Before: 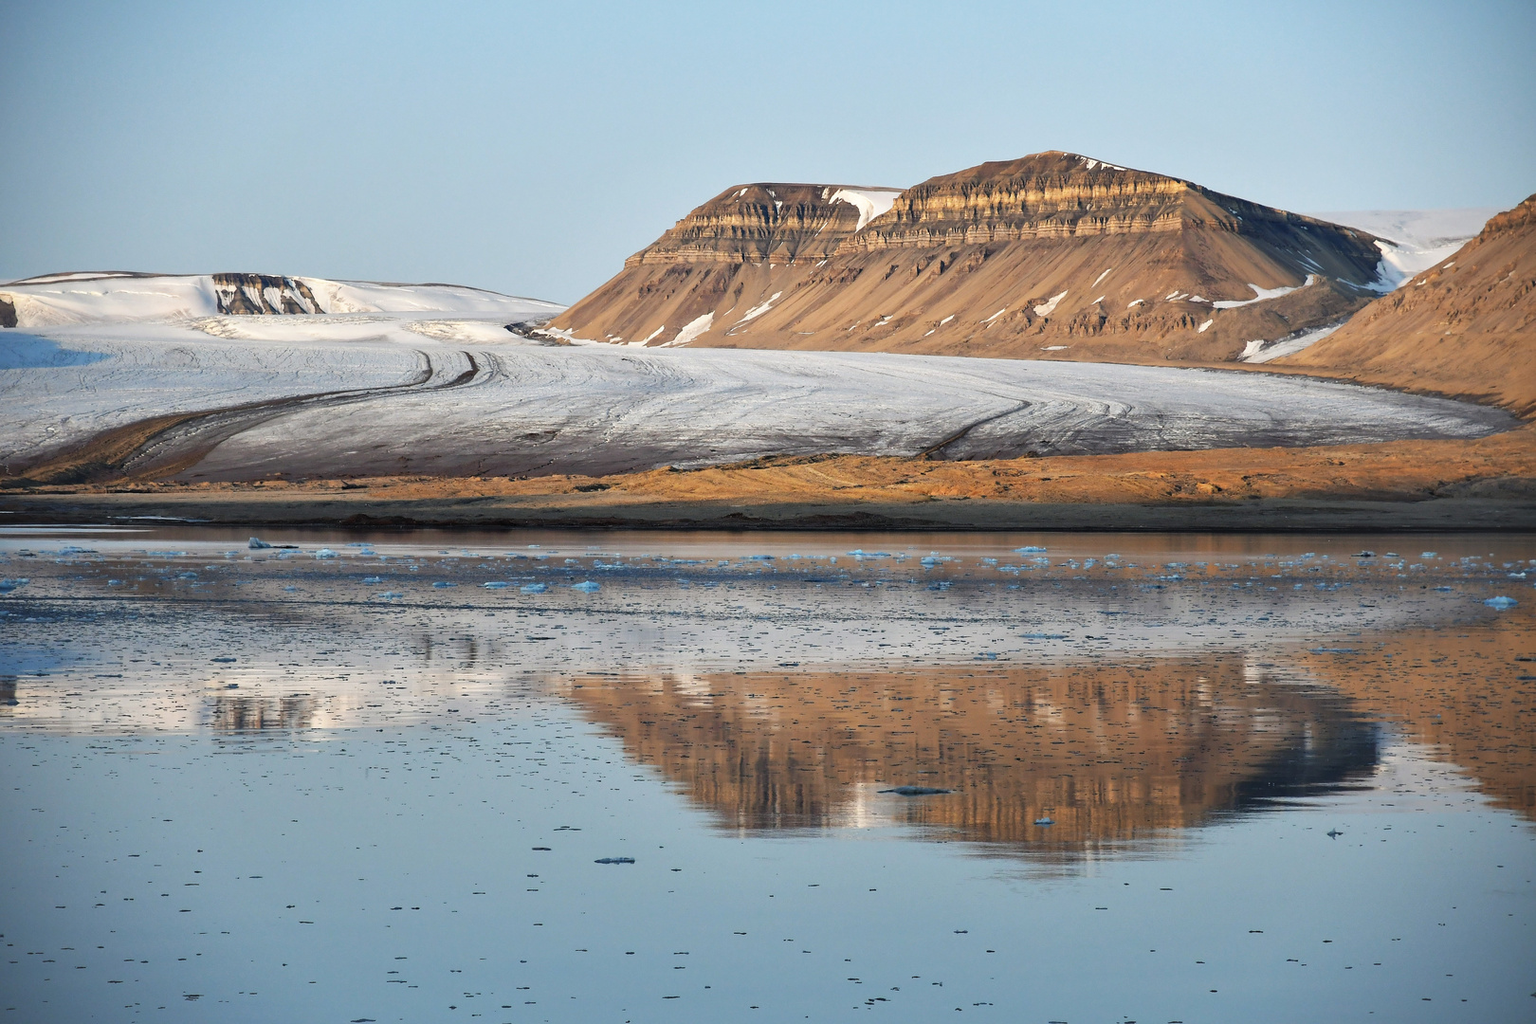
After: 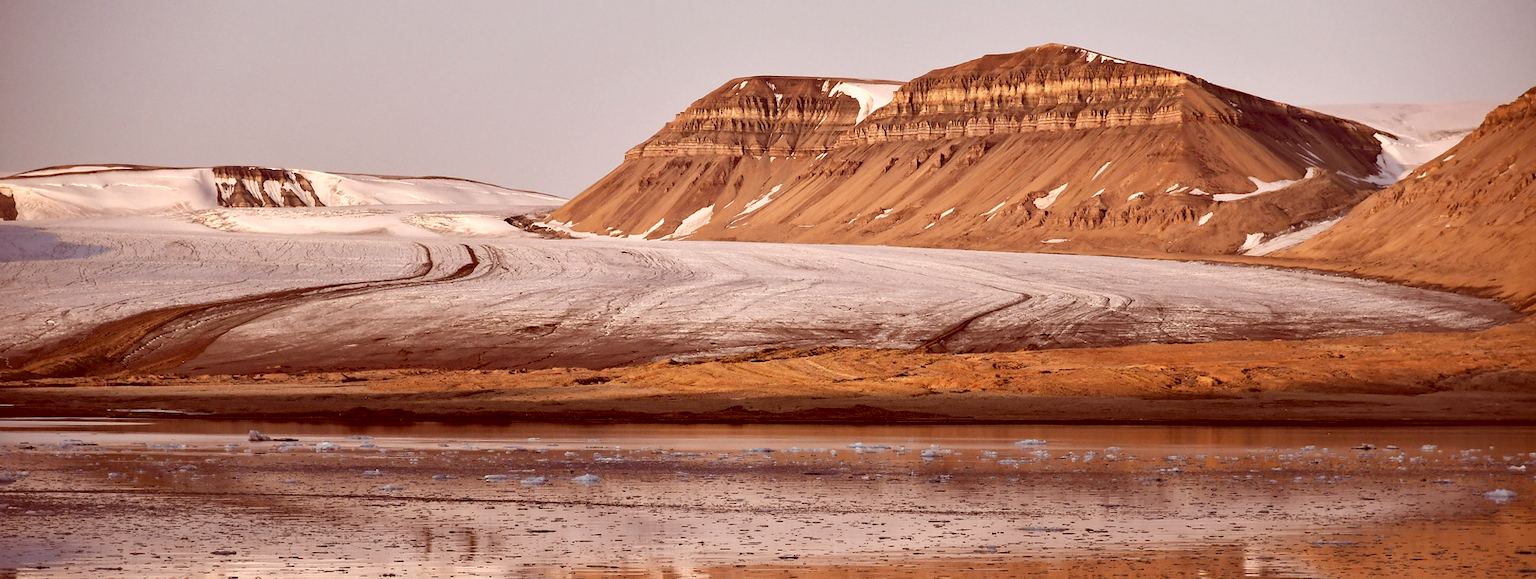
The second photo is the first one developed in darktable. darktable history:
haze removal: adaptive false
color correction: highlights a* 9.44, highlights b* 8.7, shadows a* 39.66, shadows b* 39.87, saturation 0.778
crop and rotate: top 10.509%, bottom 32.891%
